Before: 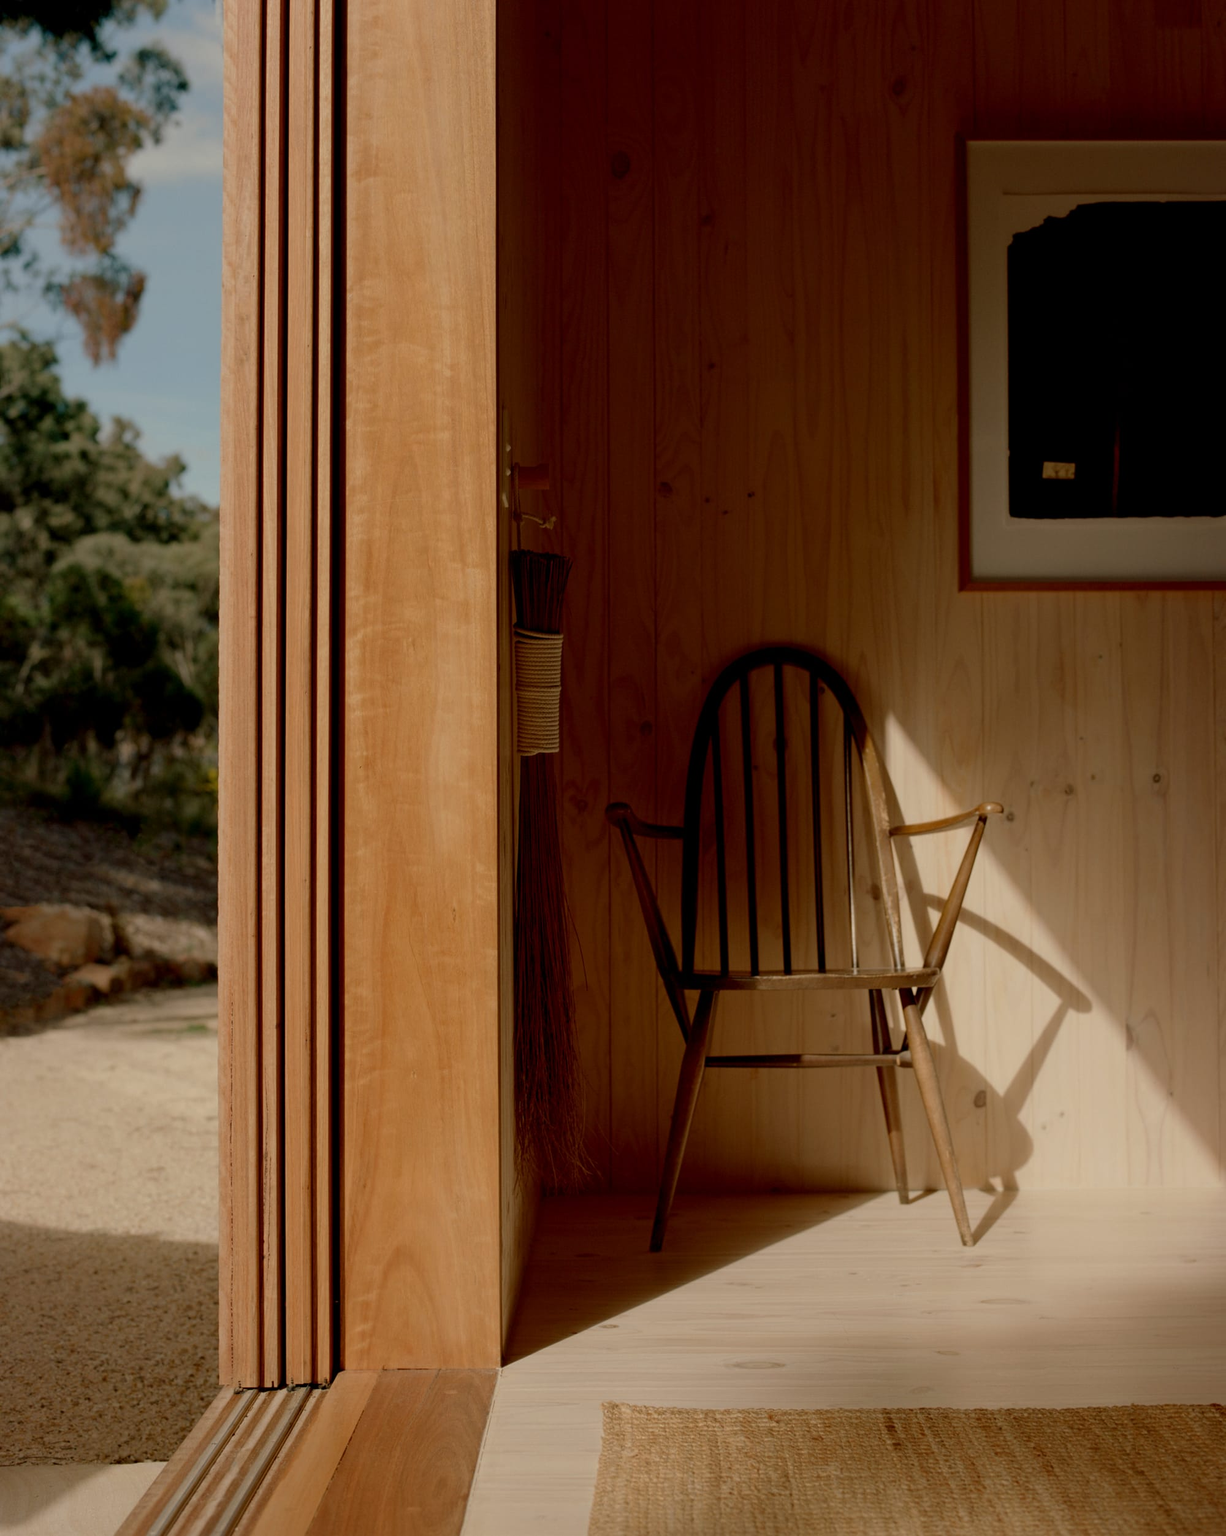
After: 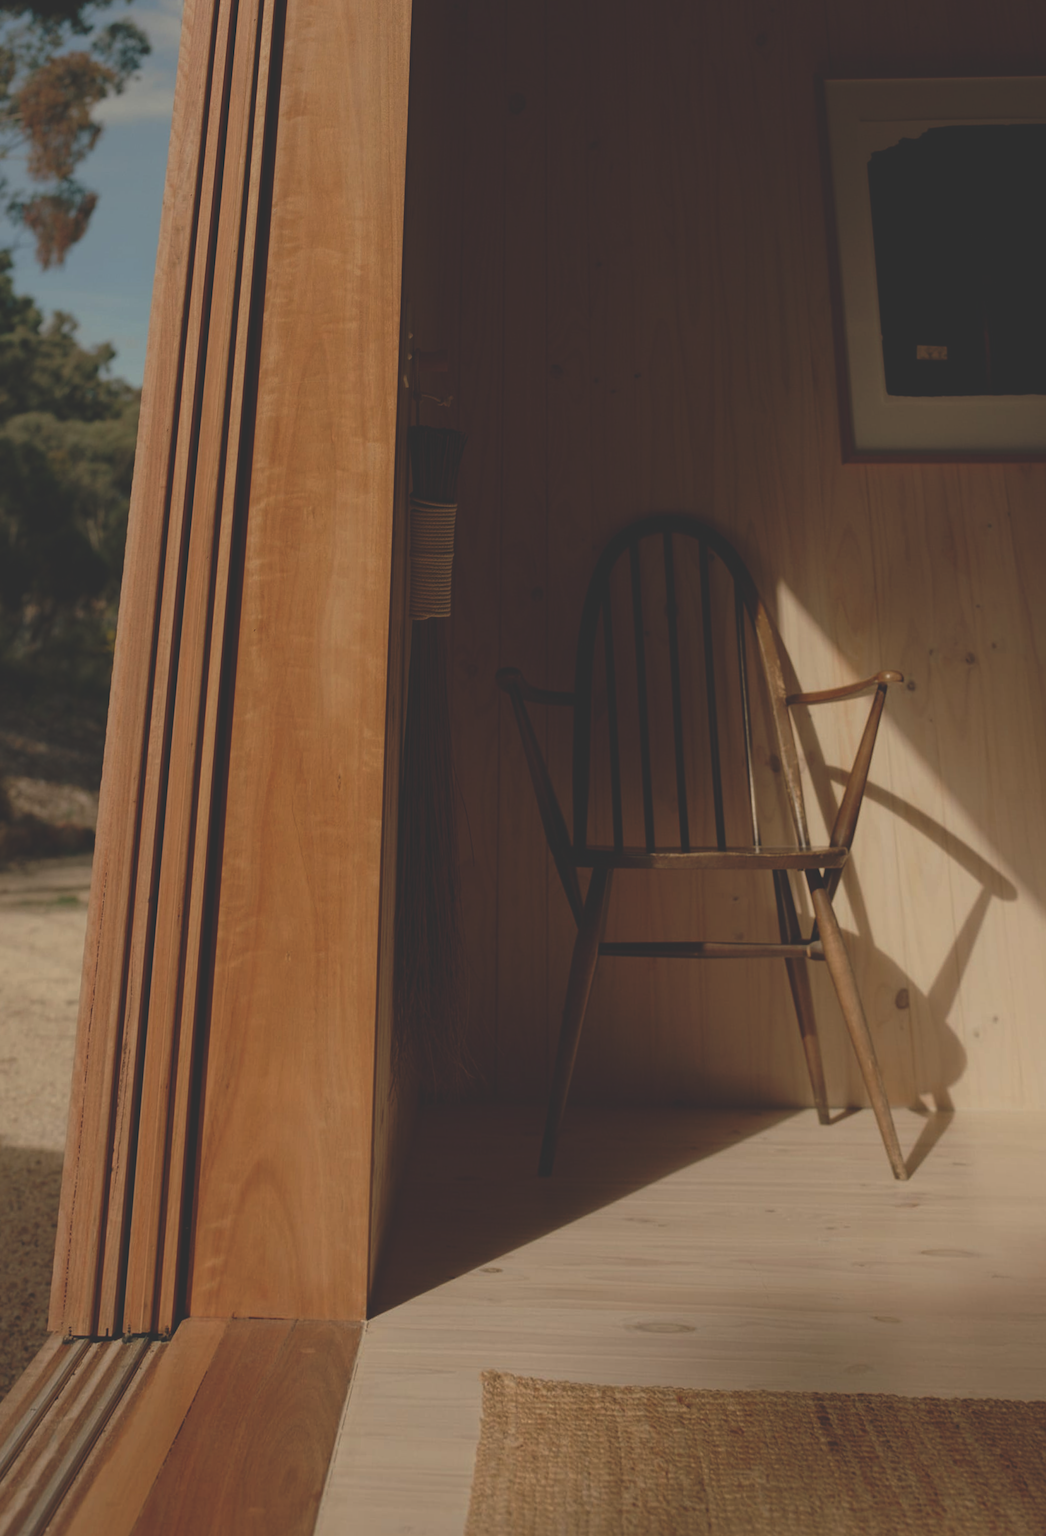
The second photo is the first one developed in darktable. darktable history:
white balance: emerald 1
rotate and perspective: rotation 0.72°, lens shift (vertical) -0.352, lens shift (horizontal) -0.051, crop left 0.152, crop right 0.859, crop top 0.019, crop bottom 0.964
tone equalizer: on, module defaults
rgb curve: curves: ch0 [(0, 0.186) (0.314, 0.284) (0.775, 0.708) (1, 1)], compensate middle gray true, preserve colors none
